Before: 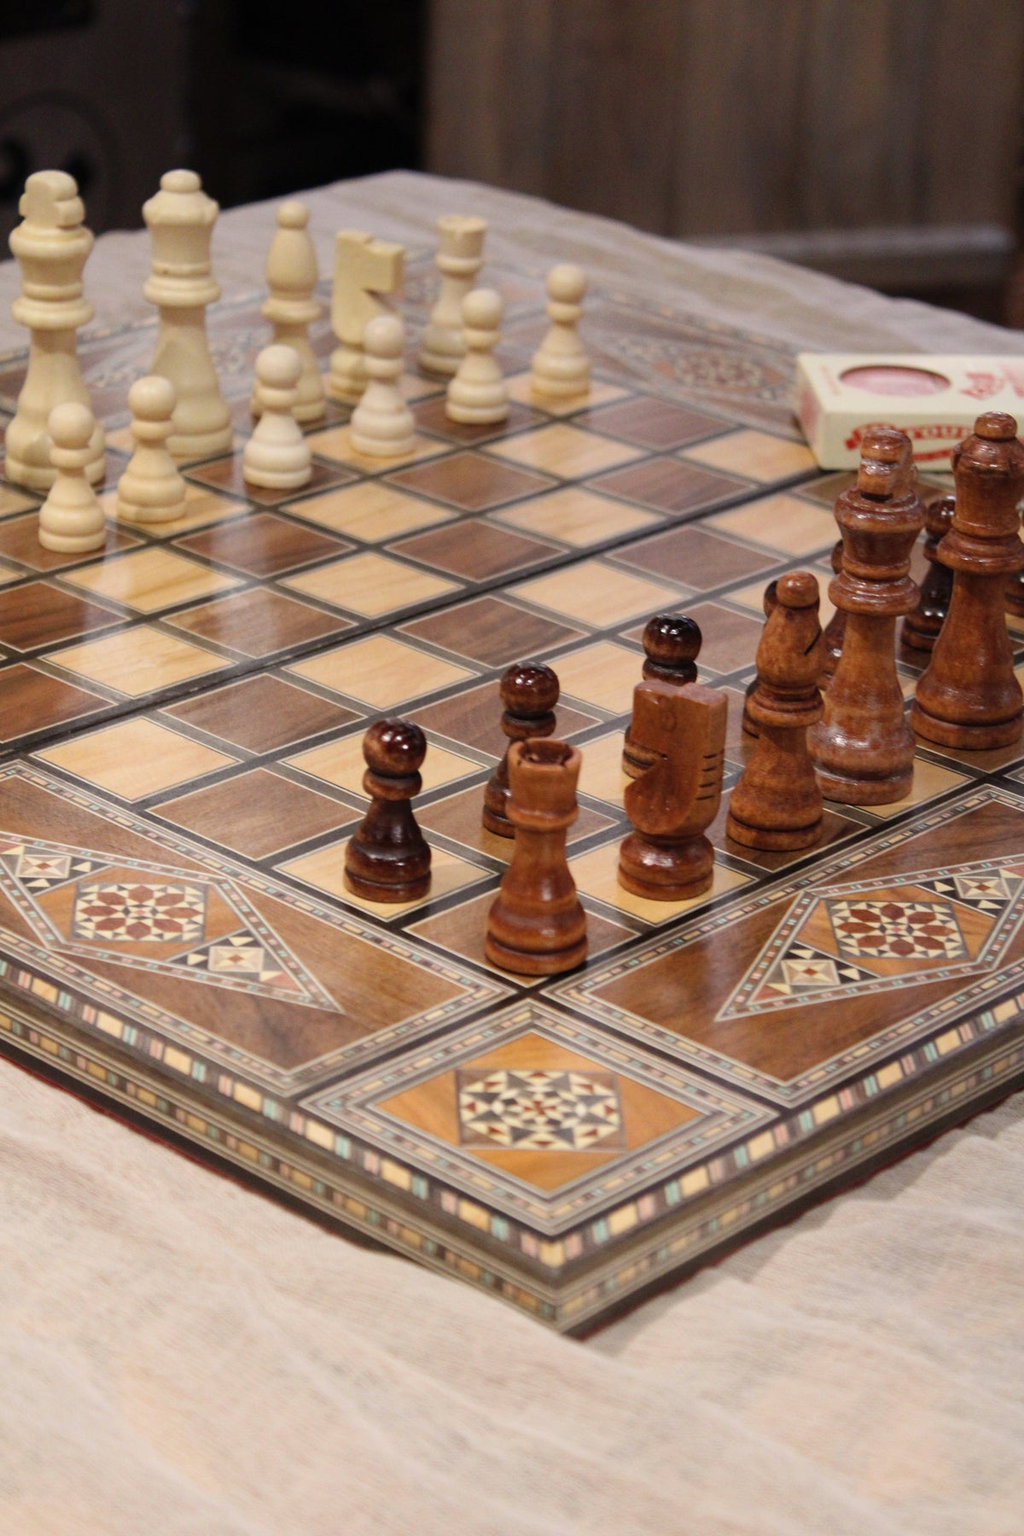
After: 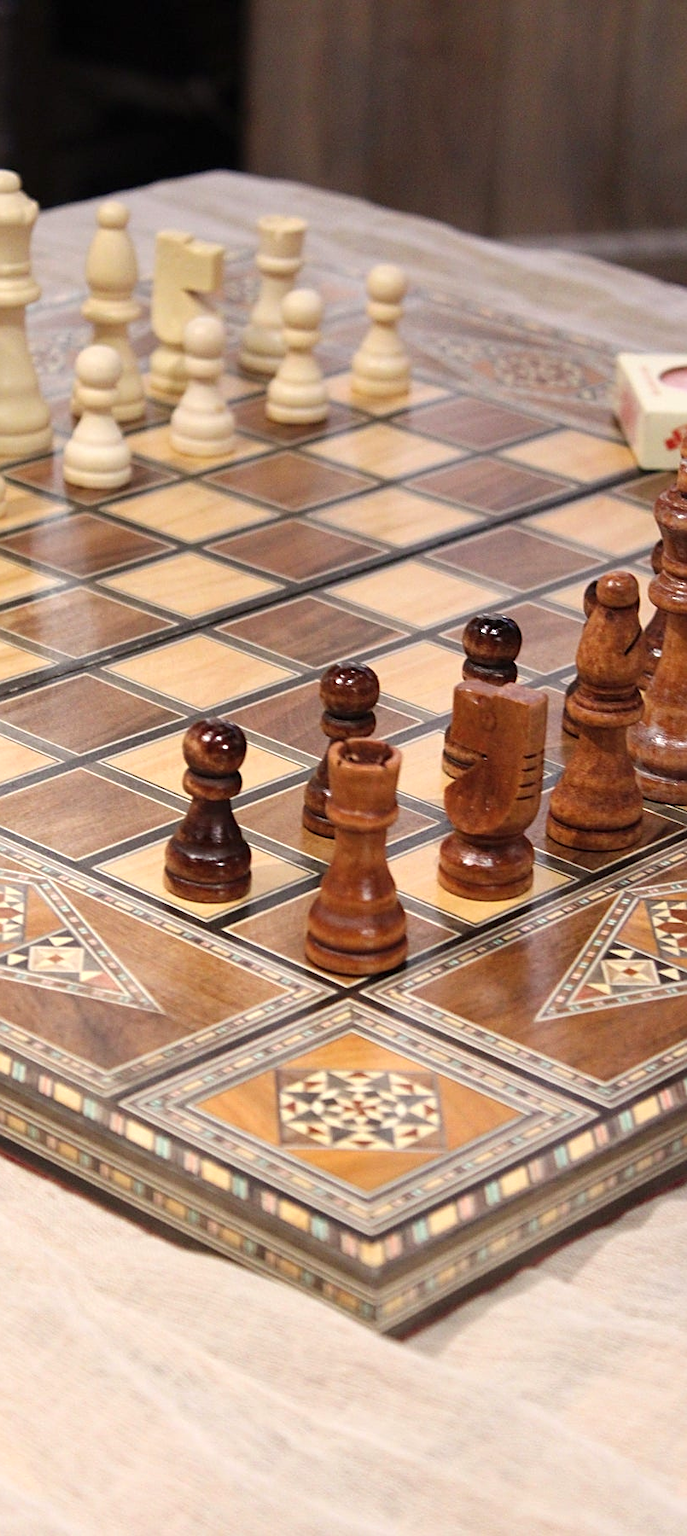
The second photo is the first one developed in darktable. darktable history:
exposure: exposure 0.374 EV, compensate highlight preservation false
crop and rotate: left 17.642%, right 15.171%
sharpen: on, module defaults
